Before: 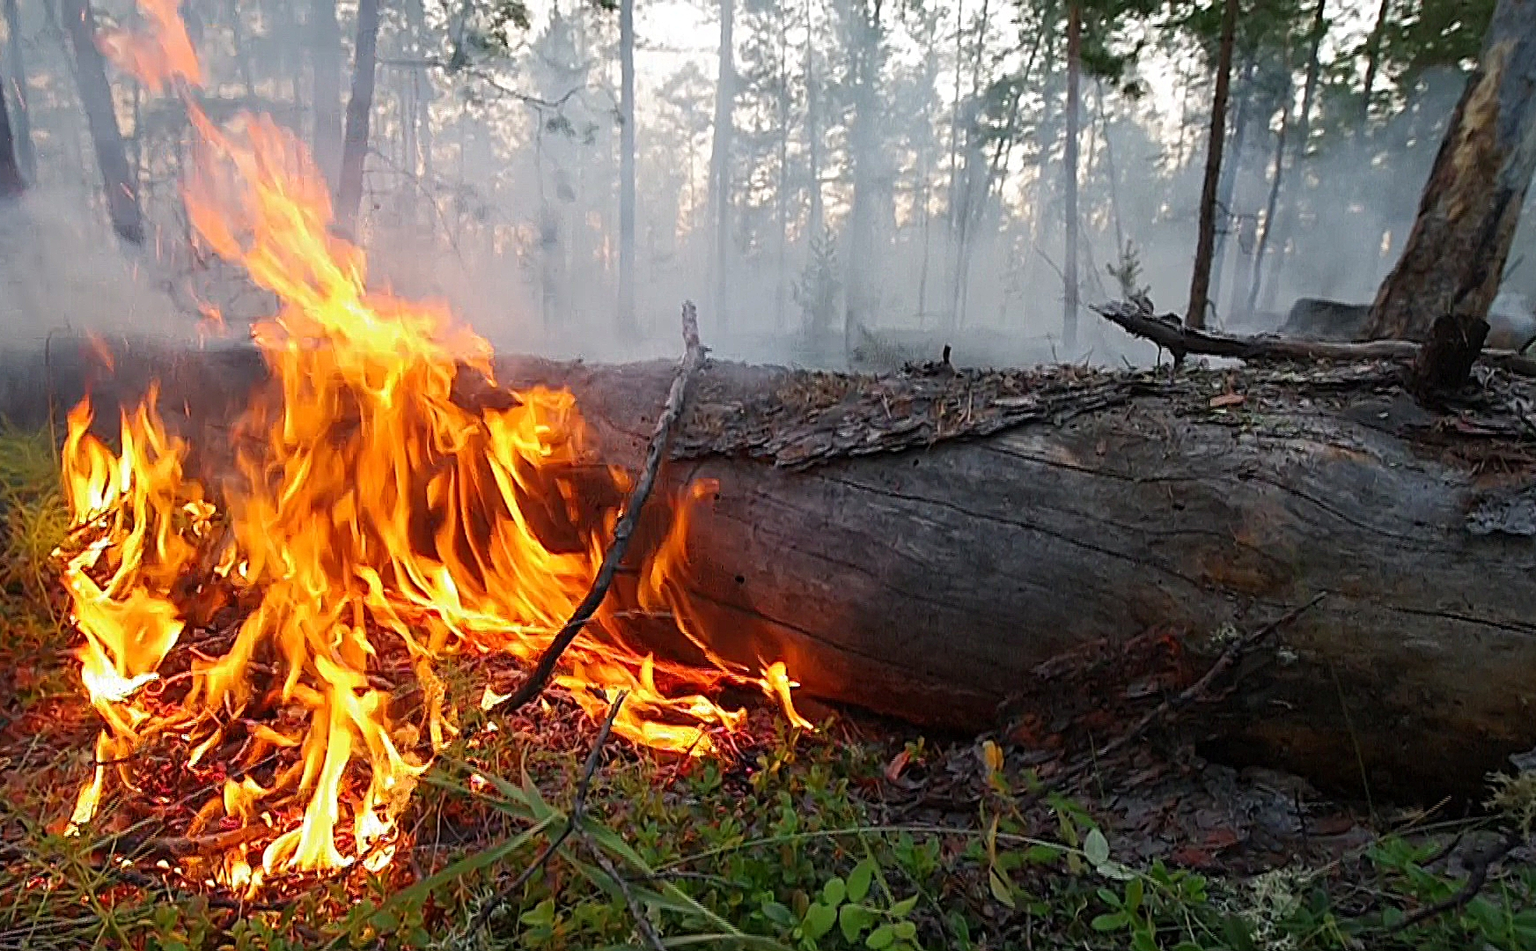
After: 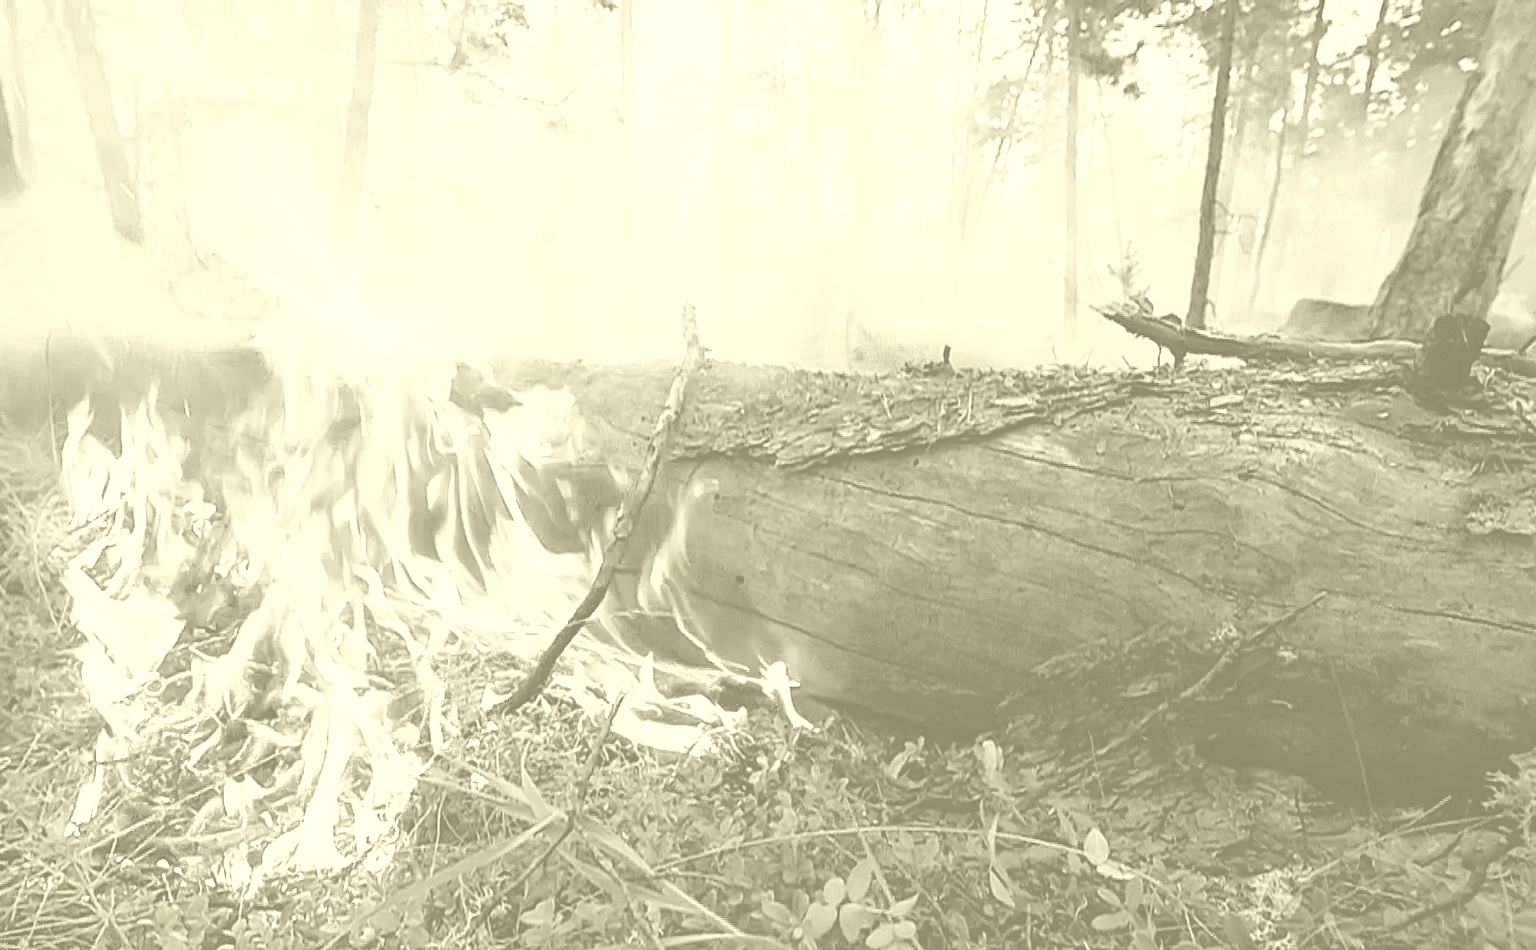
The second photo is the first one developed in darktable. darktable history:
tone curve: curves: ch0 [(0, 0.005) (0.103, 0.097) (0.18, 0.22) (0.378, 0.482) (0.504, 0.631) (0.663, 0.801) (0.834, 0.914) (1, 0.971)]; ch1 [(0, 0) (0.172, 0.123) (0.324, 0.253) (0.396, 0.388) (0.478, 0.461) (0.499, 0.498) (0.522, 0.528) (0.604, 0.692) (0.704, 0.818) (1, 1)]; ch2 [(0, 0) (0.411, 0.424) (0.496, 0.5) (0.515, 0.519) (0.555, 0.585) (0.628, 0.703) (1, 1)], color space Lab, independent channels, preserve colors none
colorize: hue 43.2°, saturation 40%, version 1
contrast brightness saturation: contrast 0.2, brightness 0.16, saturation 0.22
